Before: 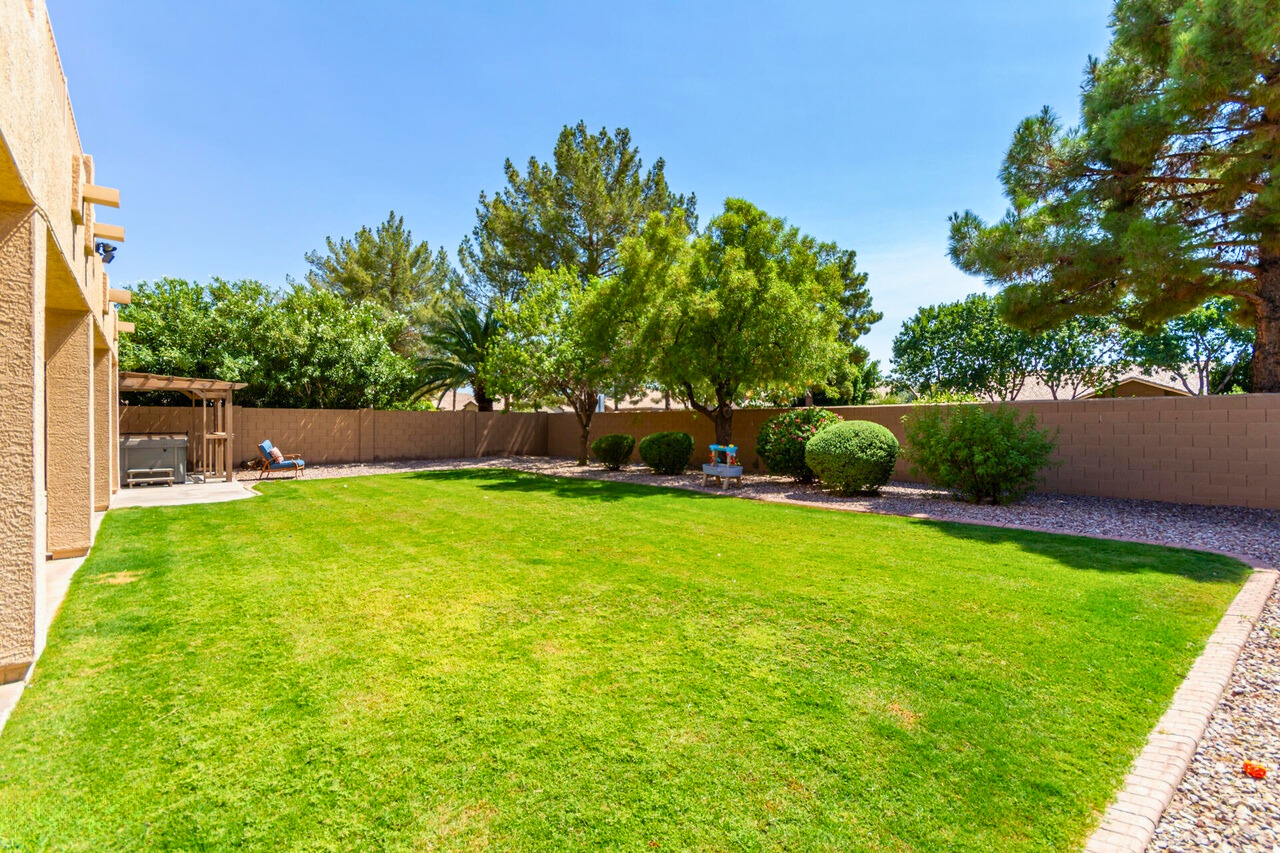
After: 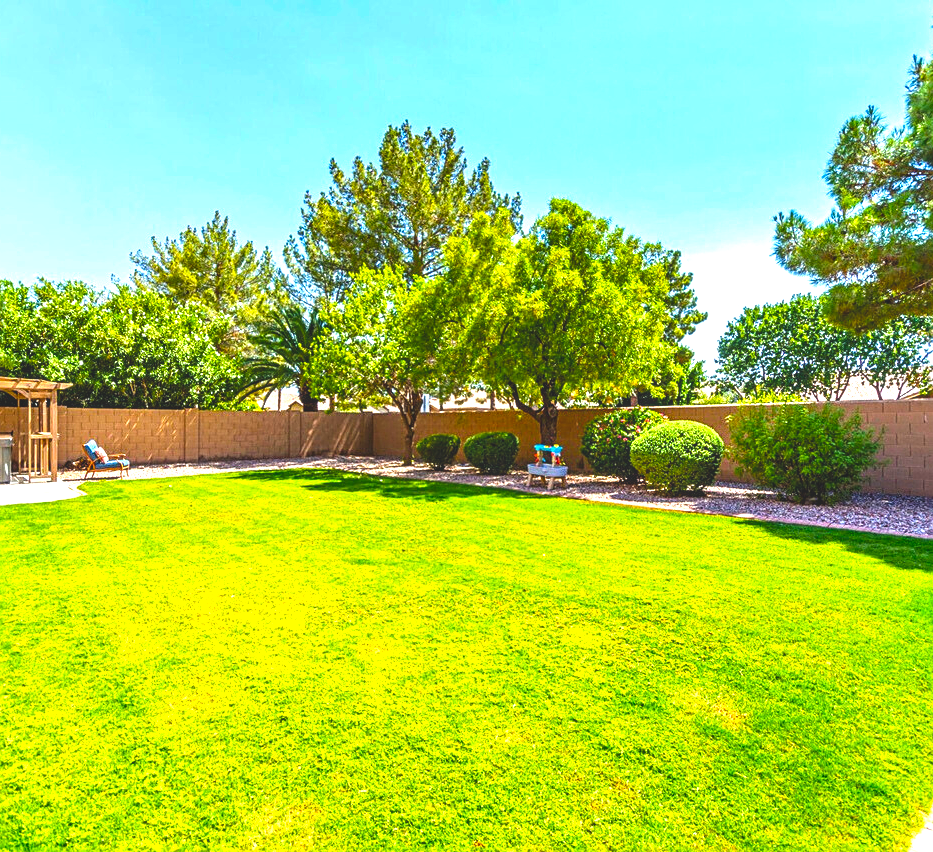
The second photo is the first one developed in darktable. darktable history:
sharpen: on, module defaults
crop: left 13.689%, top 0%, right 13.404%
local contrast: on, module defaults
exposure: black level correction 0.001, exposure 0.96 EV, compensate highlight preservation false
color balance rgb: global offset › luminance 1.983%, linear chroma grading › global chroma 9.995%, perceptual saturation grading › global saturation 25.433%
